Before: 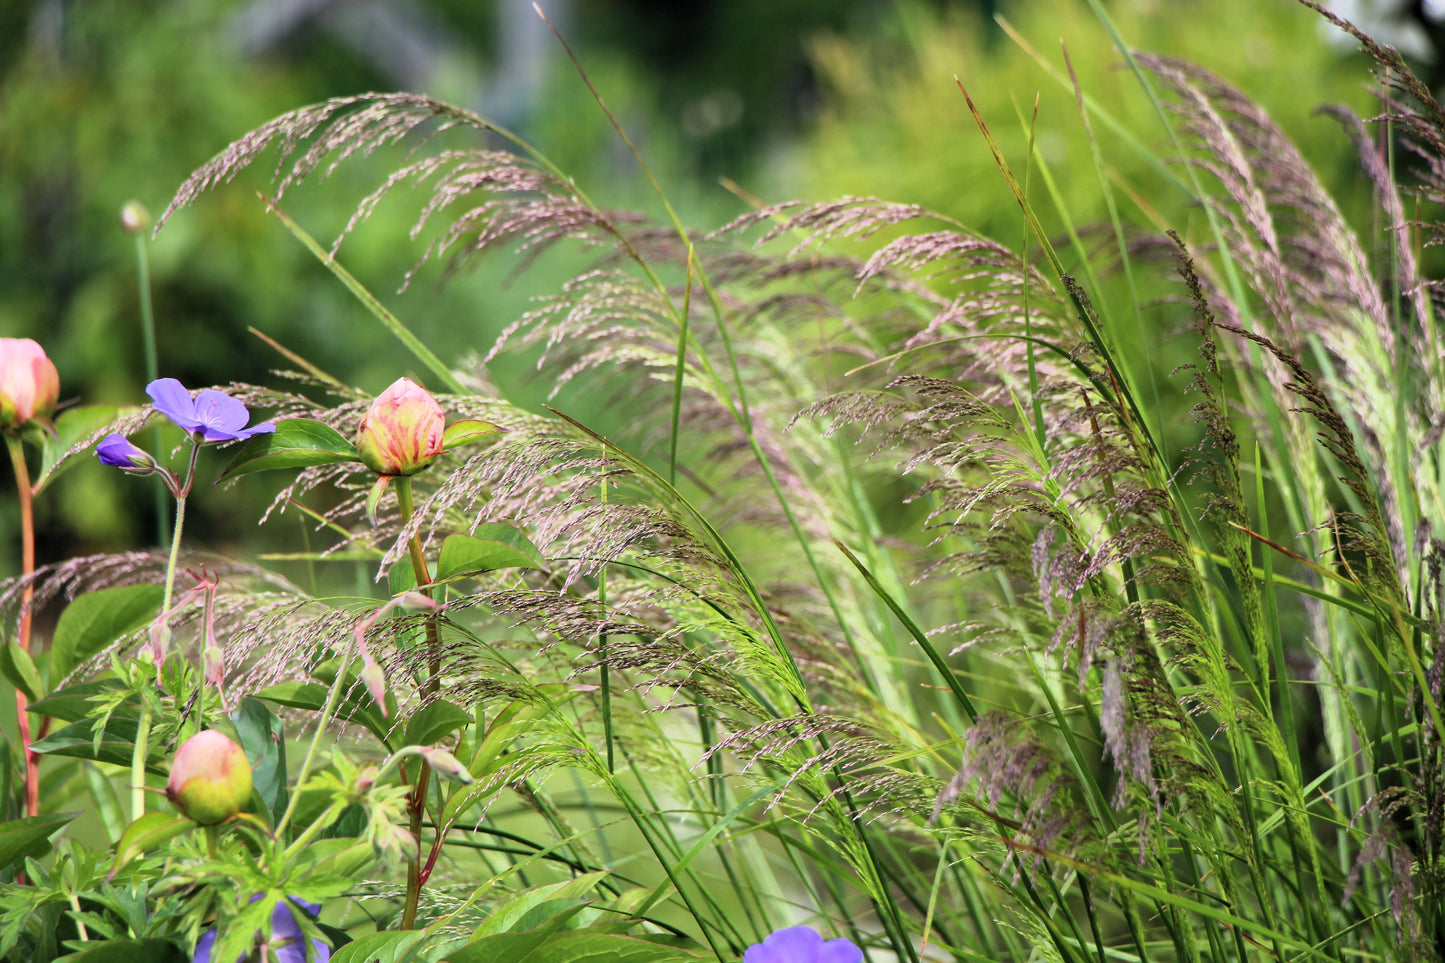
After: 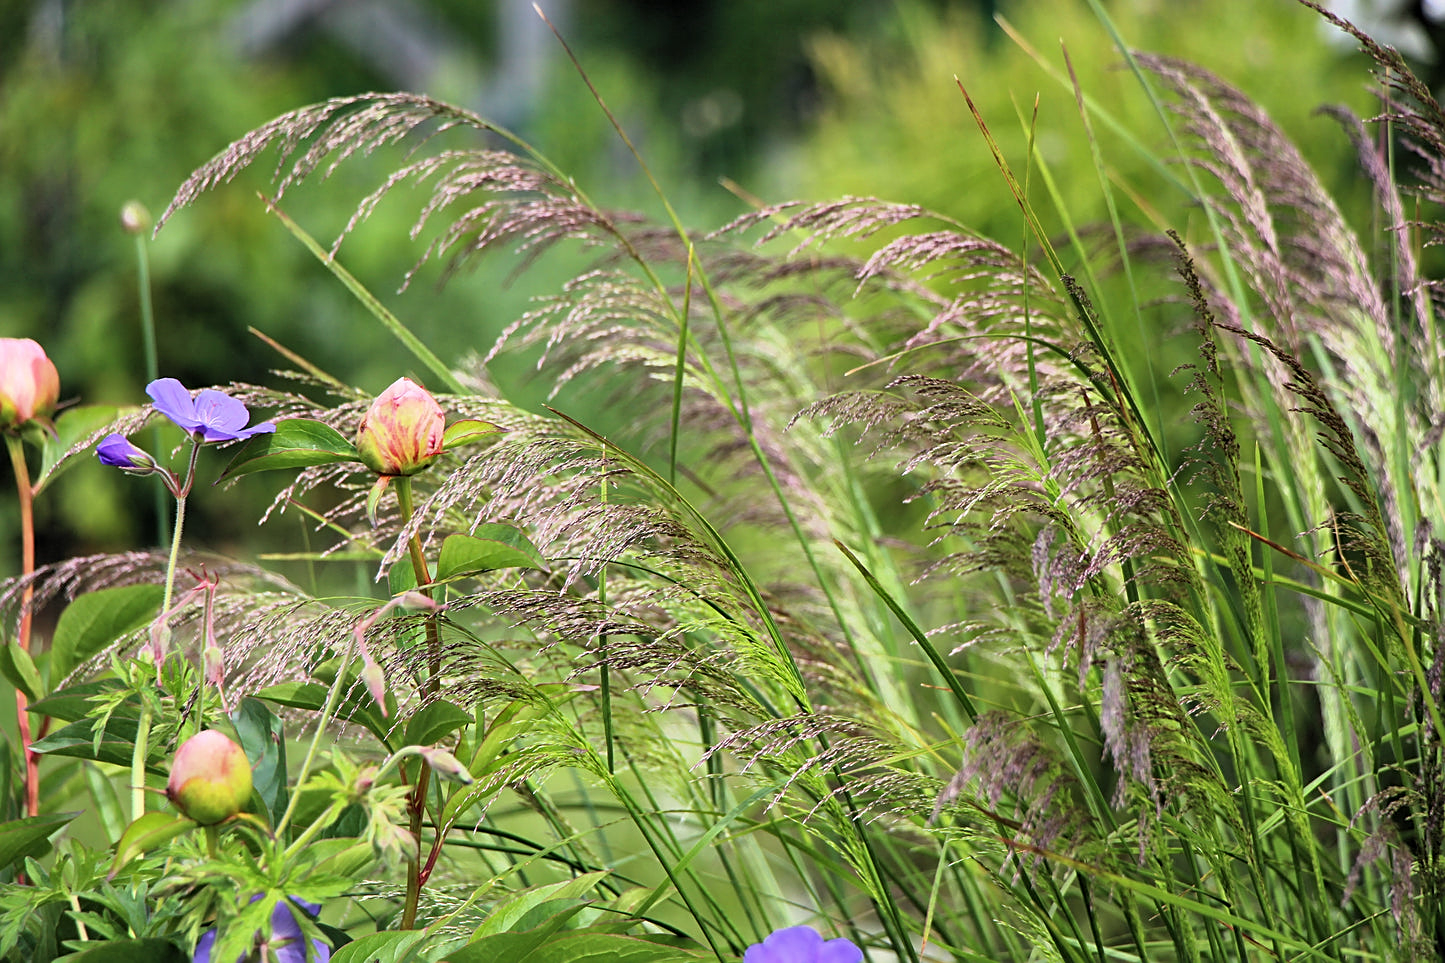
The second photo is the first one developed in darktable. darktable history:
sharpen: on, module defaults
shadows and highlights: low approximation 0.01, soften with gaussian
